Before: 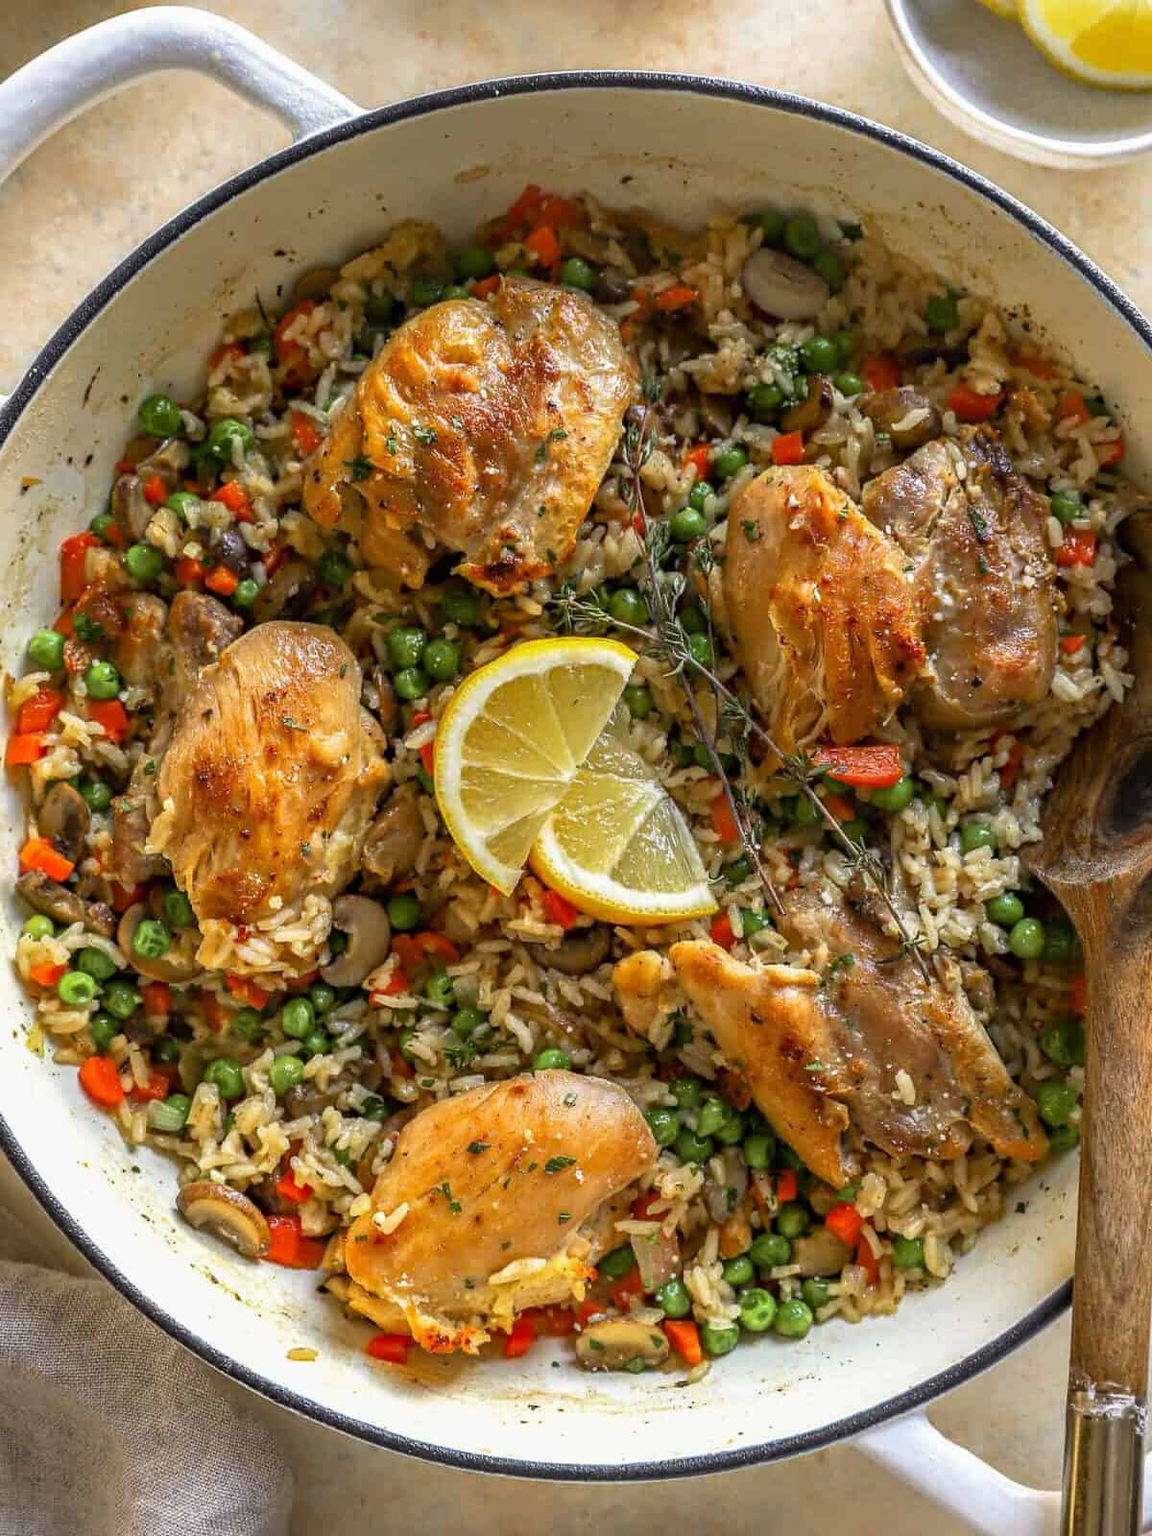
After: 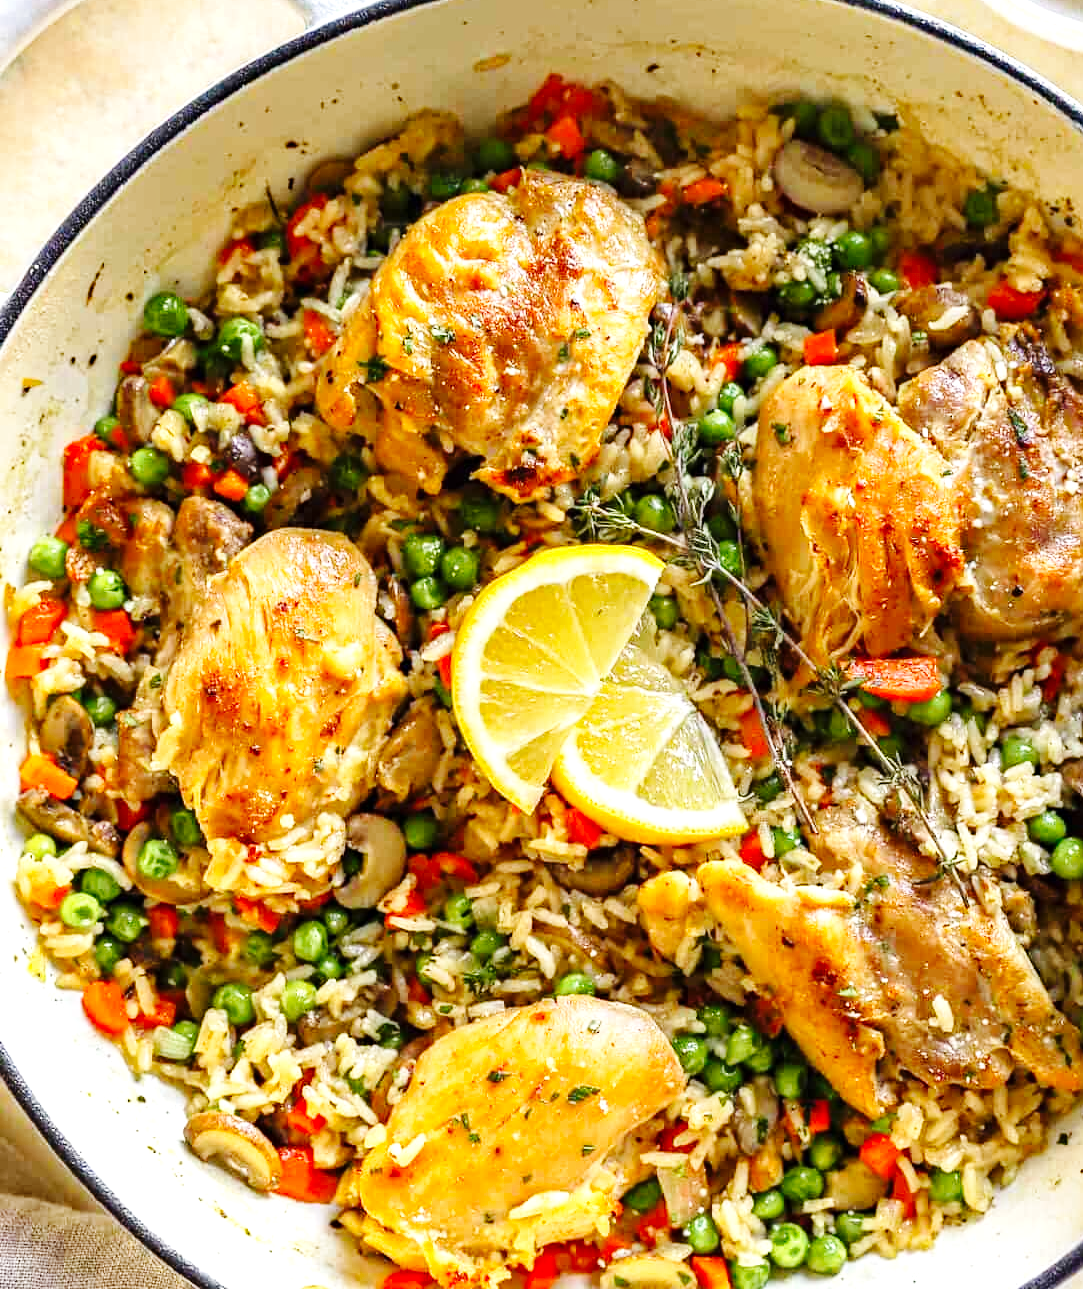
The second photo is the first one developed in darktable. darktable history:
base curve: curves: ch0 [(0, 0) (0.036, 0.025) (0.121, 0.166) (0.206, 0.329) (0.605, 0.79) (1, 1)], preserve colors none
exposure: black level correction 0, exposure 0.7 EV, compensate exposure bias true, compensate highlight preservation false
crop: top 7.49%, right 9.717%, bottom 11.943%
haze removal: compatibility mode true, adaptive false
